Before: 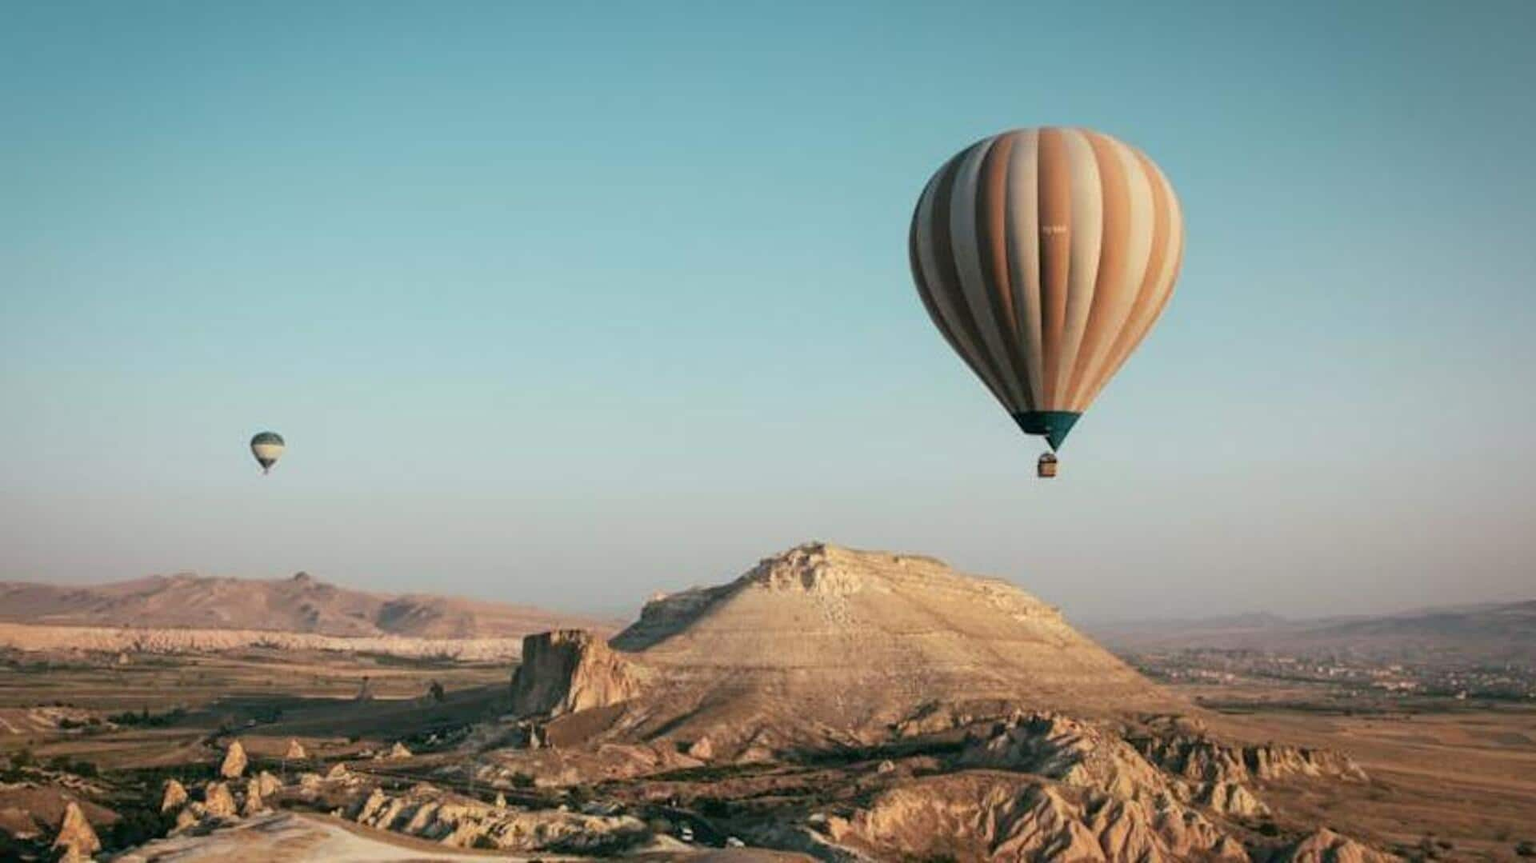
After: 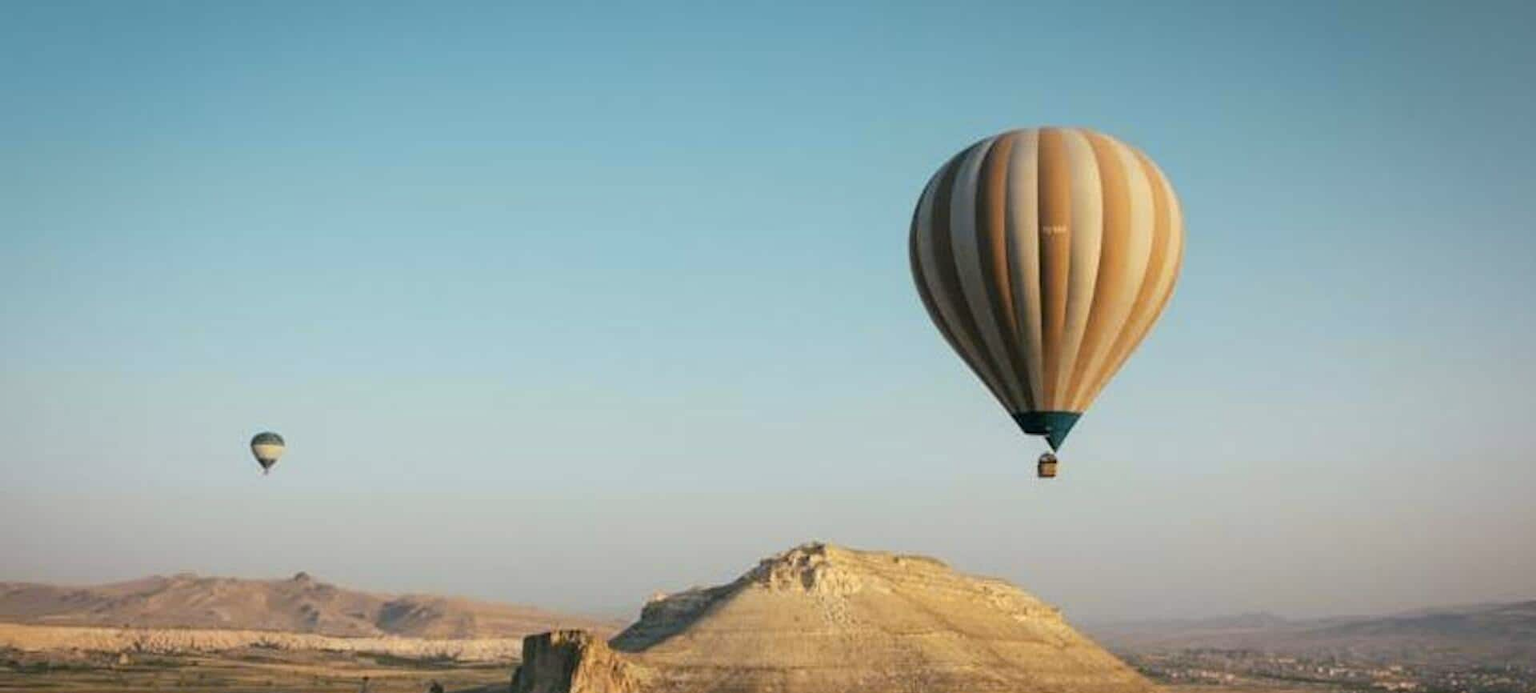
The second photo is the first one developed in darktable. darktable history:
color contrast: green-magenta contrast 0.85, blue-yellow contrast 1.25, unbound 0
crop: bottom 19.644%
